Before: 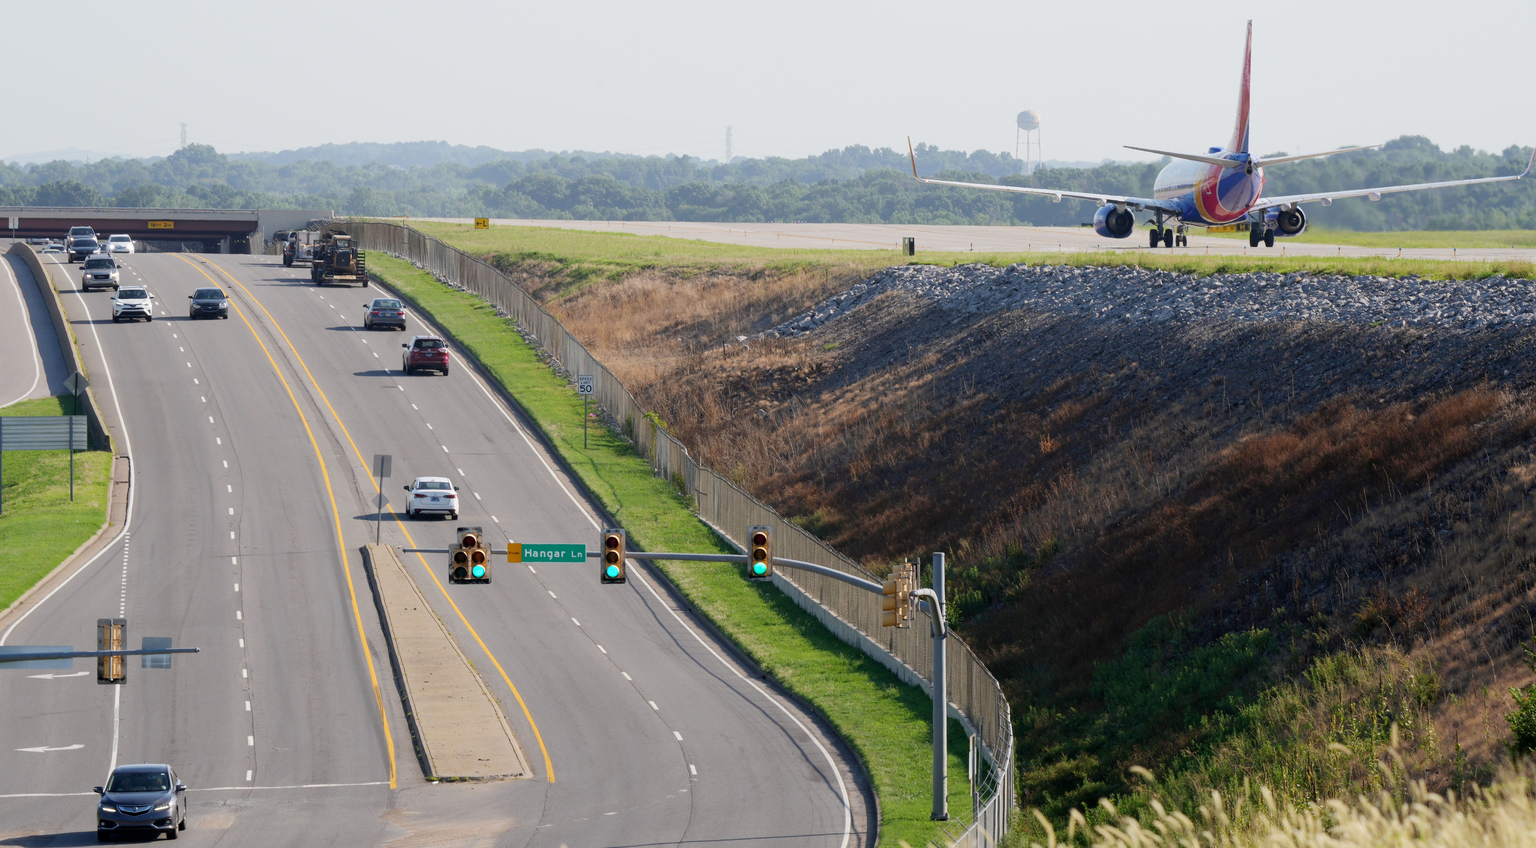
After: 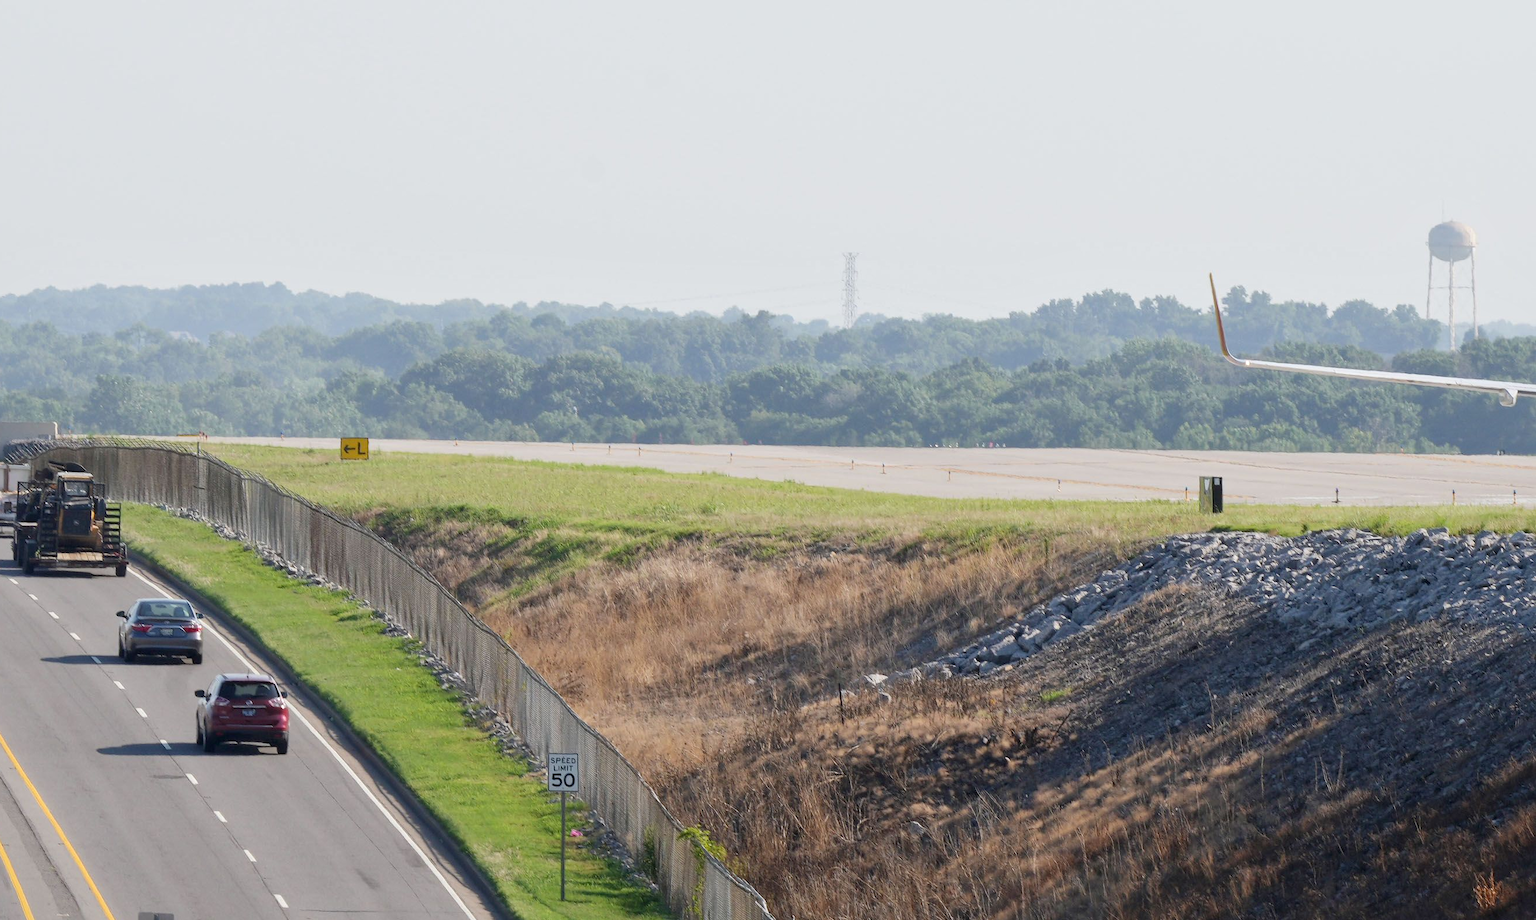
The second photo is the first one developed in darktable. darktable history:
local contrast: mode bilateral grid, contrast 21, coarseness 50, detail 120%, midtone range 0.2
crop: left 19.873%, right 30.275%, bottom 45.89%
